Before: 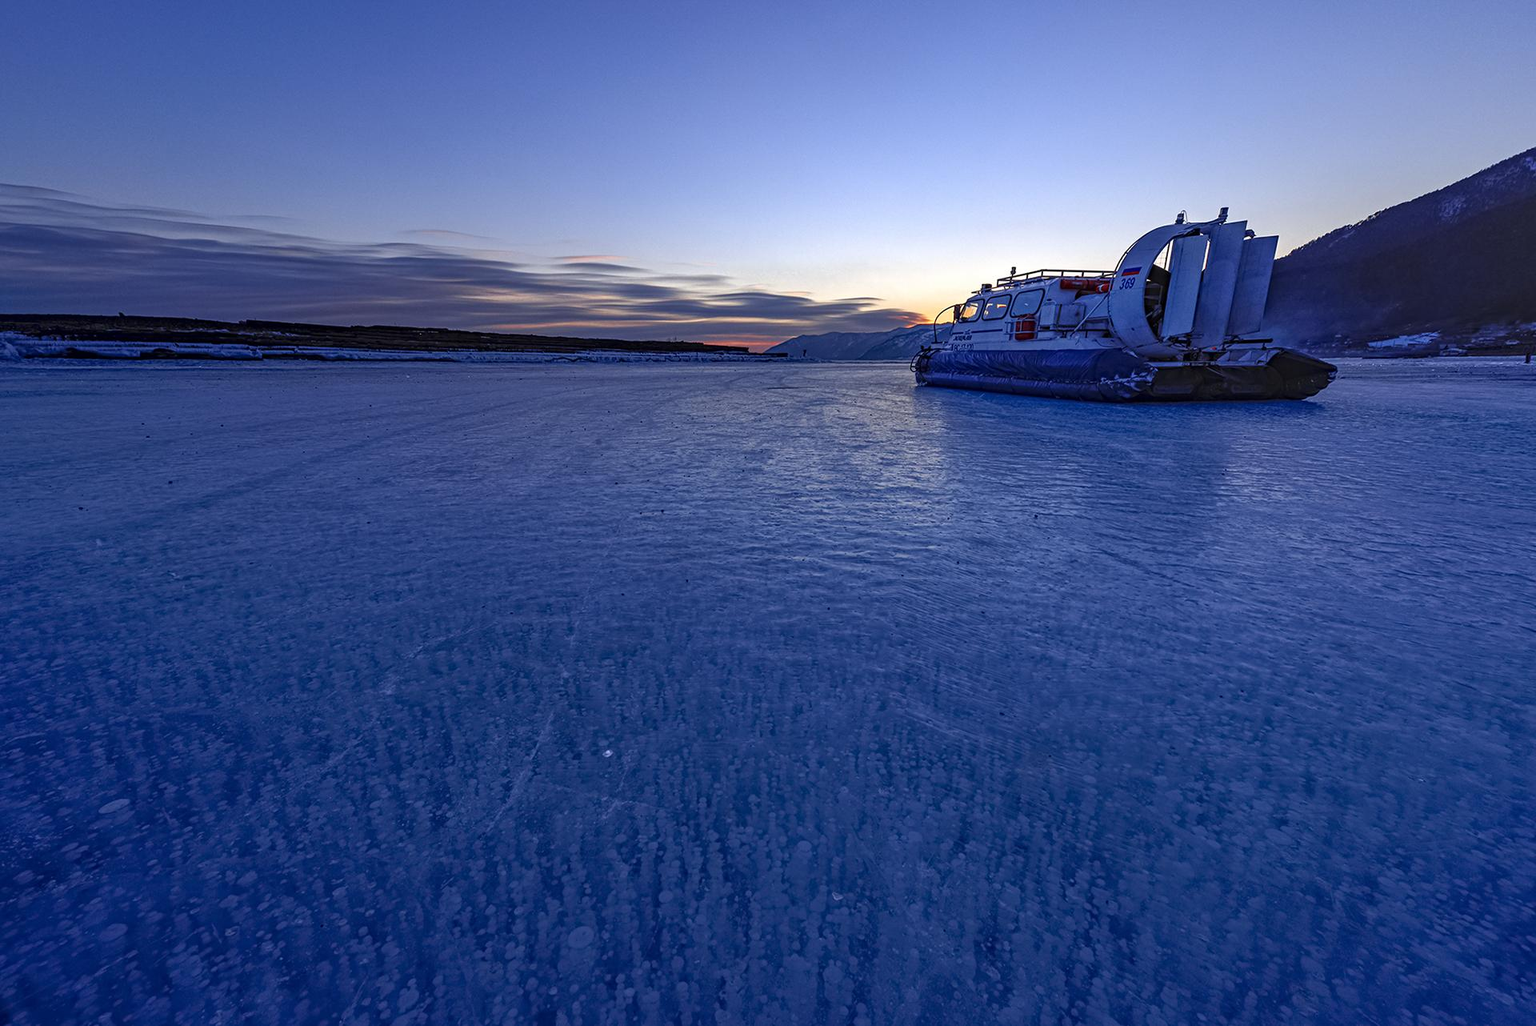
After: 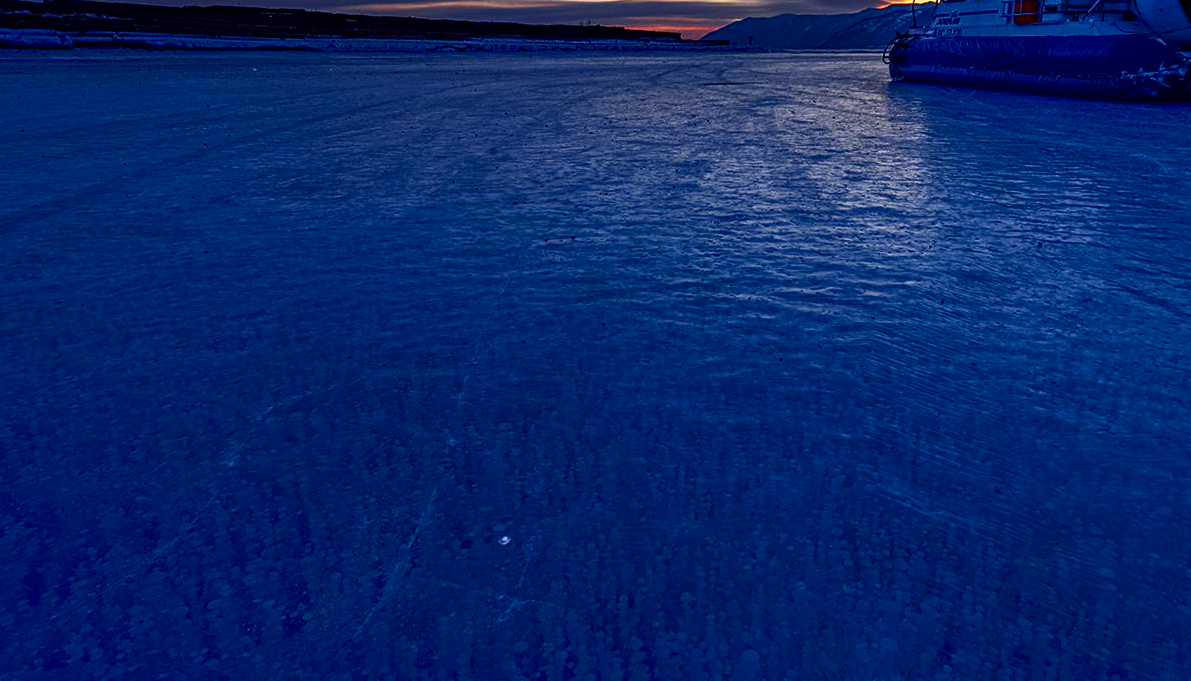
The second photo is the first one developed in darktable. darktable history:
contrast brightness saturation: contrast 0.21, brightness -0.11, saturation 0.21
crop: left 13.312%, top 31.28%, right 24.627%, bottom 15.582%
exposure: black level correction 0.007, compensate highlight preservation false
